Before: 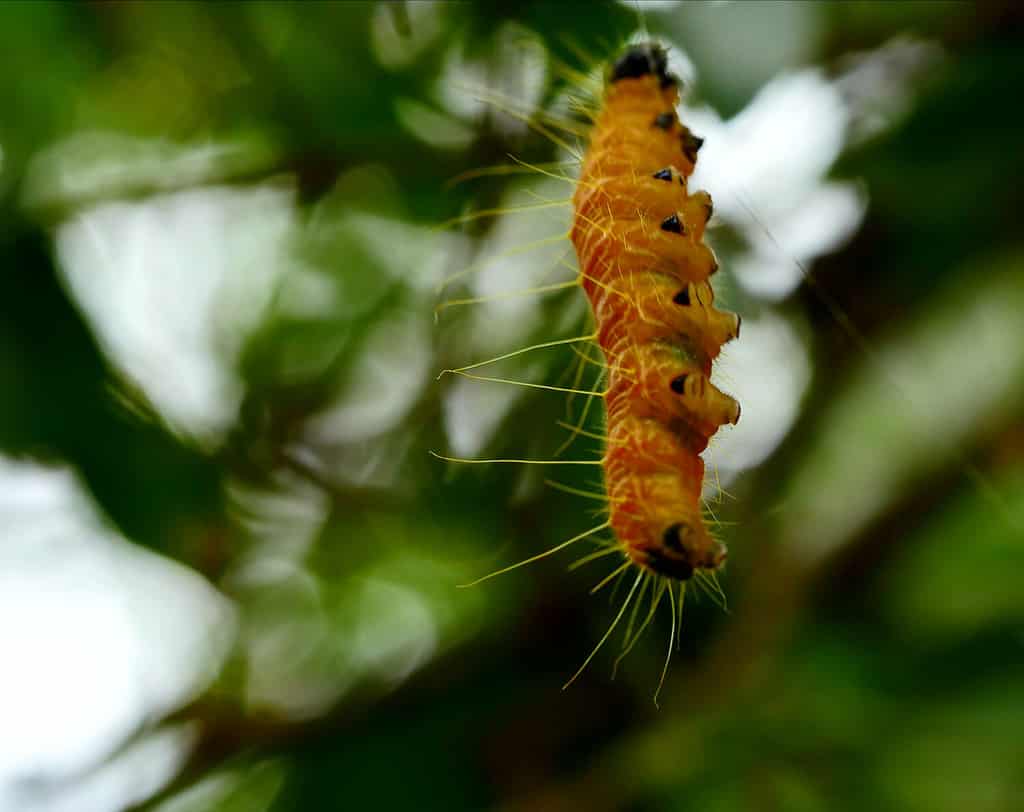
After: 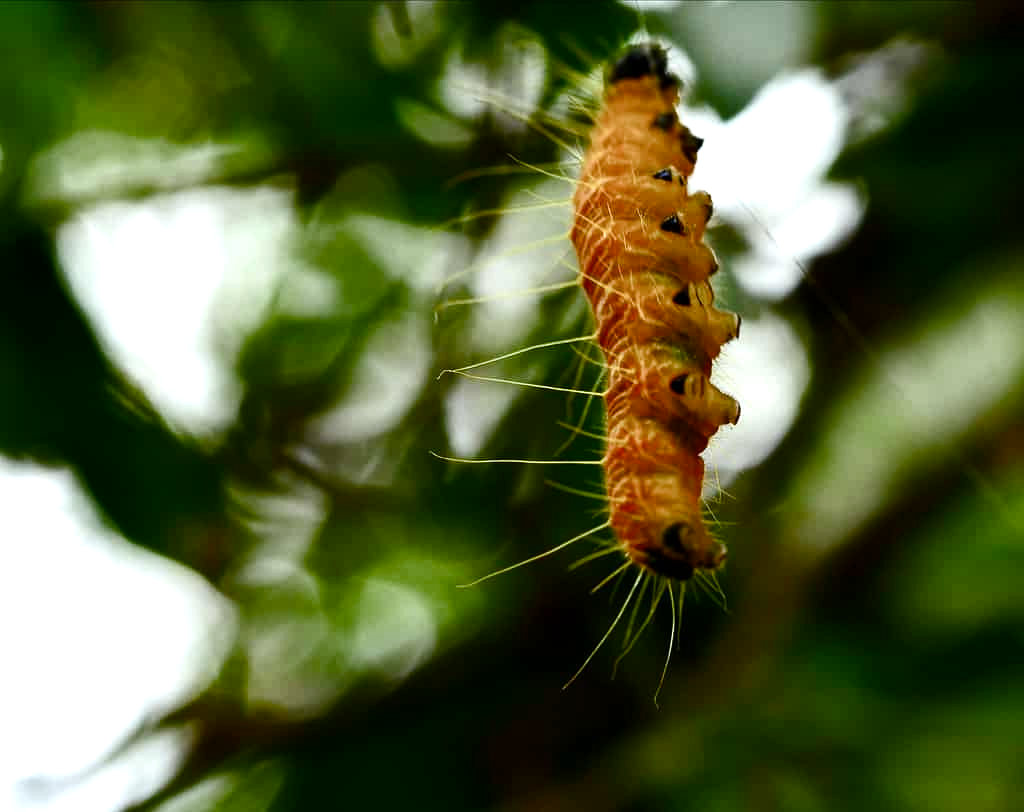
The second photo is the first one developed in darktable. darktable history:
tone equalizer: -8 EV -0.75 EV, -7 EV -0.7 EV, -6 EV -0.6 EV, -5 EV -0.4 EV, -3 EV 0.4 EV, -2 EV 0.6 EV, -1 EV 0.7 EV, +0 EV 0.75 EV, edges refinement/feathering 500, mask exposure compensation -1.57 EV, preserve details no
color balance rgb: perceptual saturation grading › global saturation 20%, perceptual saturation grading › highlights -50%, perceptual saturation grading › shadows 30%
